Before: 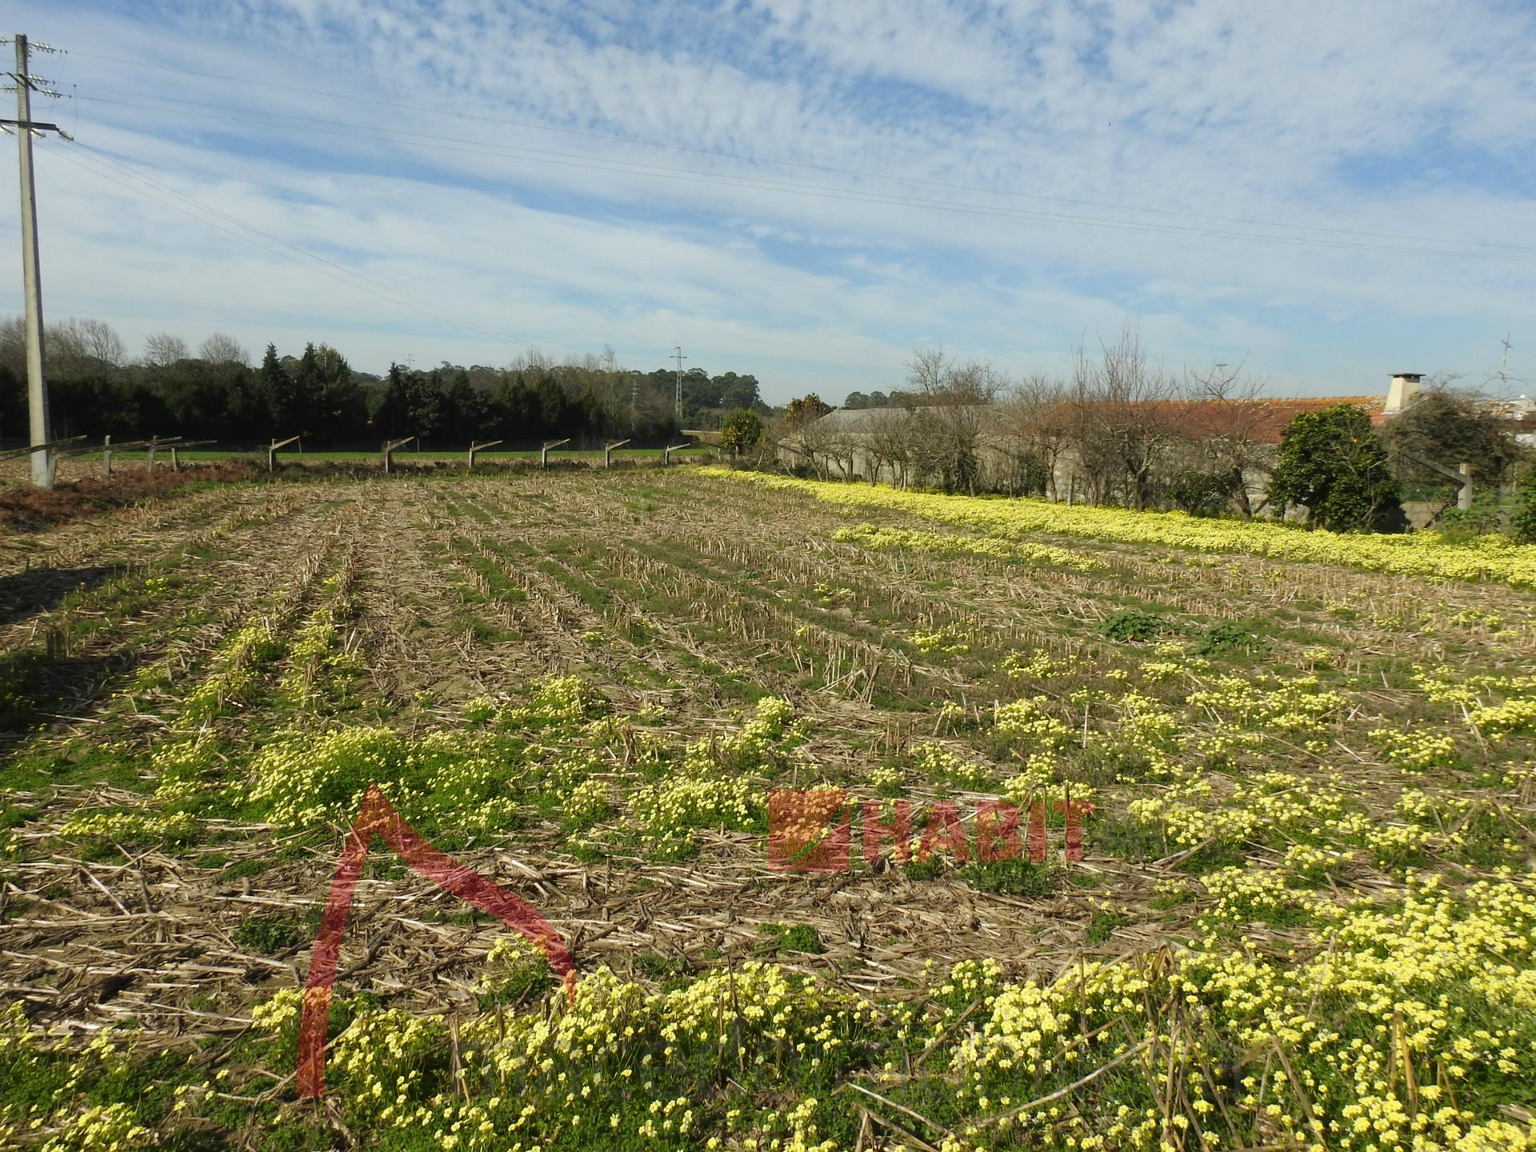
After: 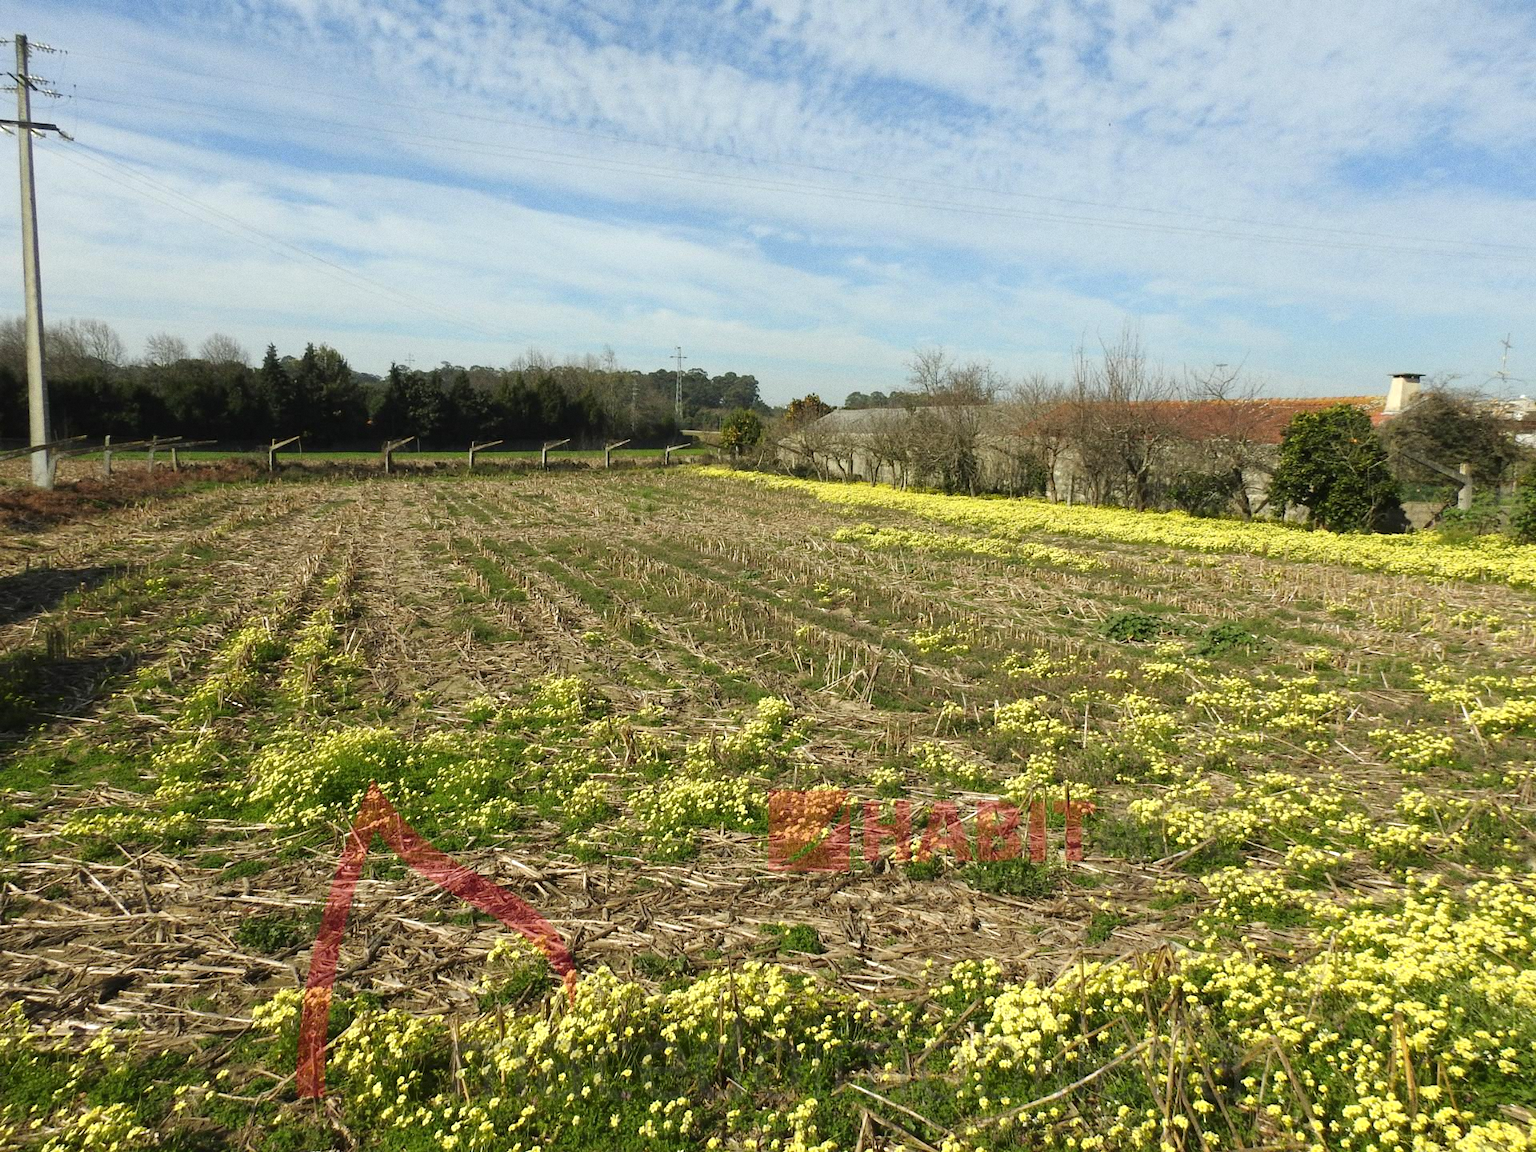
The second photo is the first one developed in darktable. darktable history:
exposure: exposure 0.258 EV, compensate highlight preservation false
grain: coarseness 0.09 ISO
